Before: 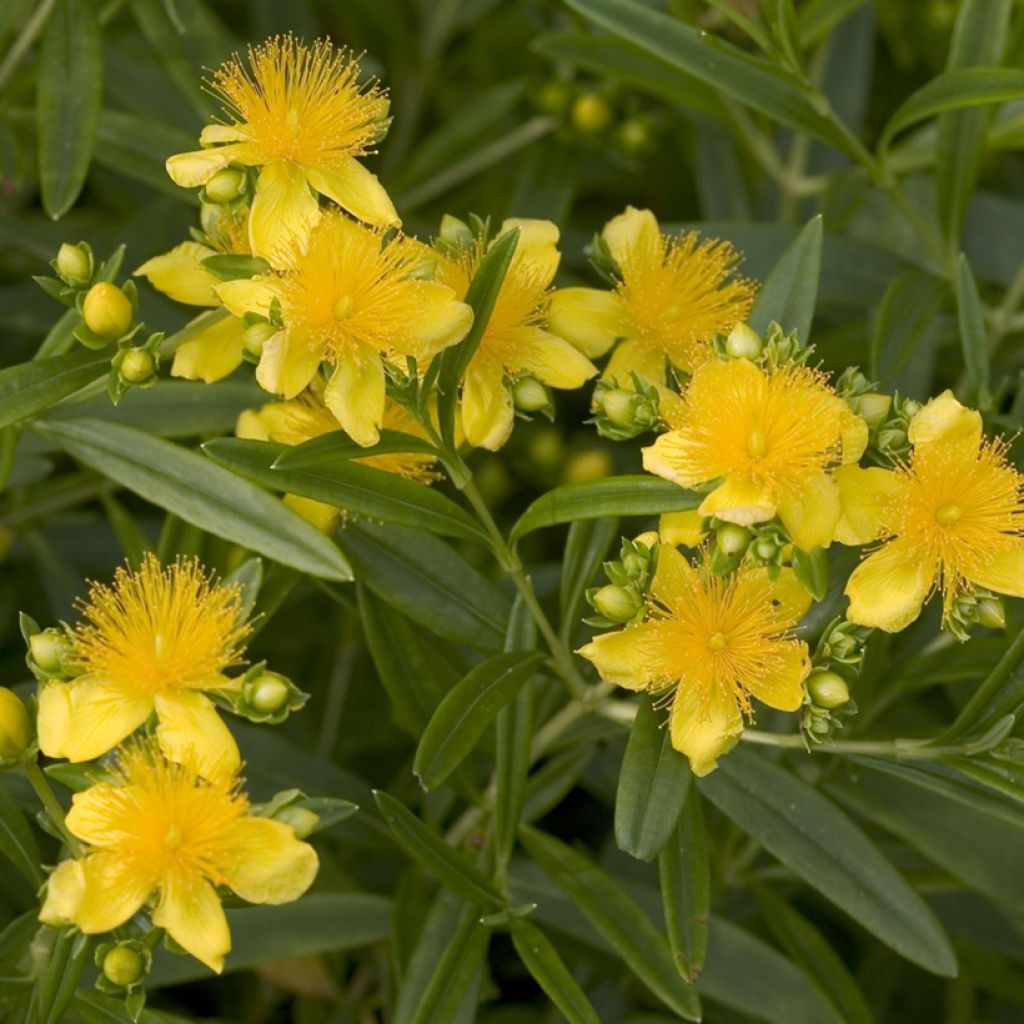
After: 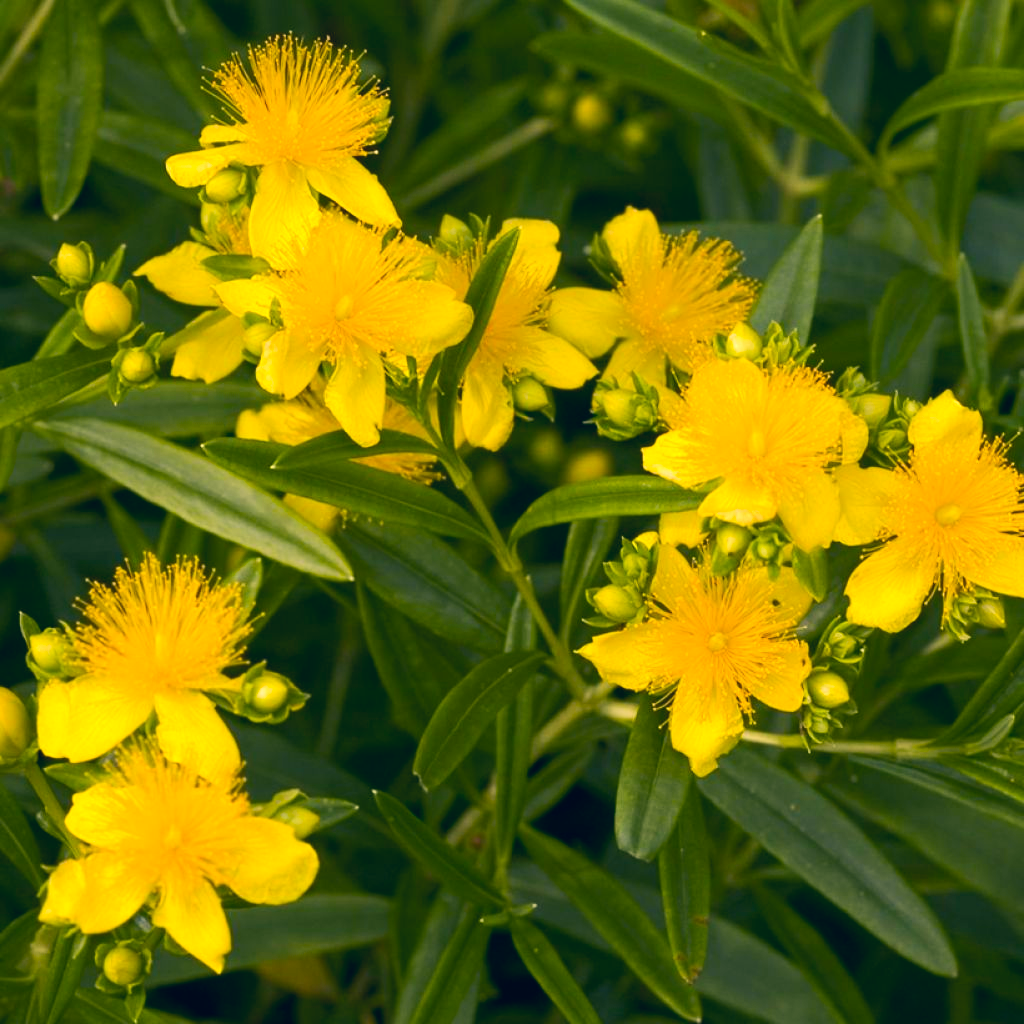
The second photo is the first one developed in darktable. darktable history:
tone equalizer: -8 EV -0.441 EV, -7 EV -0.417 EV, -6 EV -0.3 EV, -5 EV -0.198 EV, -3 EV 0.233 EV, -2 EV 0.305 EV, -1 EV 0.375 EV, +0 EV 0.414 EV, edges refinement/feathering 500, mask exposure compensation -1.57 EV, preserve details no
color balance rgb: perceptual saturation grading › global saturation 29.35%, global vibrance 9.467%
contrast brightness saturation: contrast 0.101, brightness 0.032, saturation 0.095
color correction: highlights a* 10.36, highlights b* 13.98, shadows a* -9.81, shadows b* -14.8
